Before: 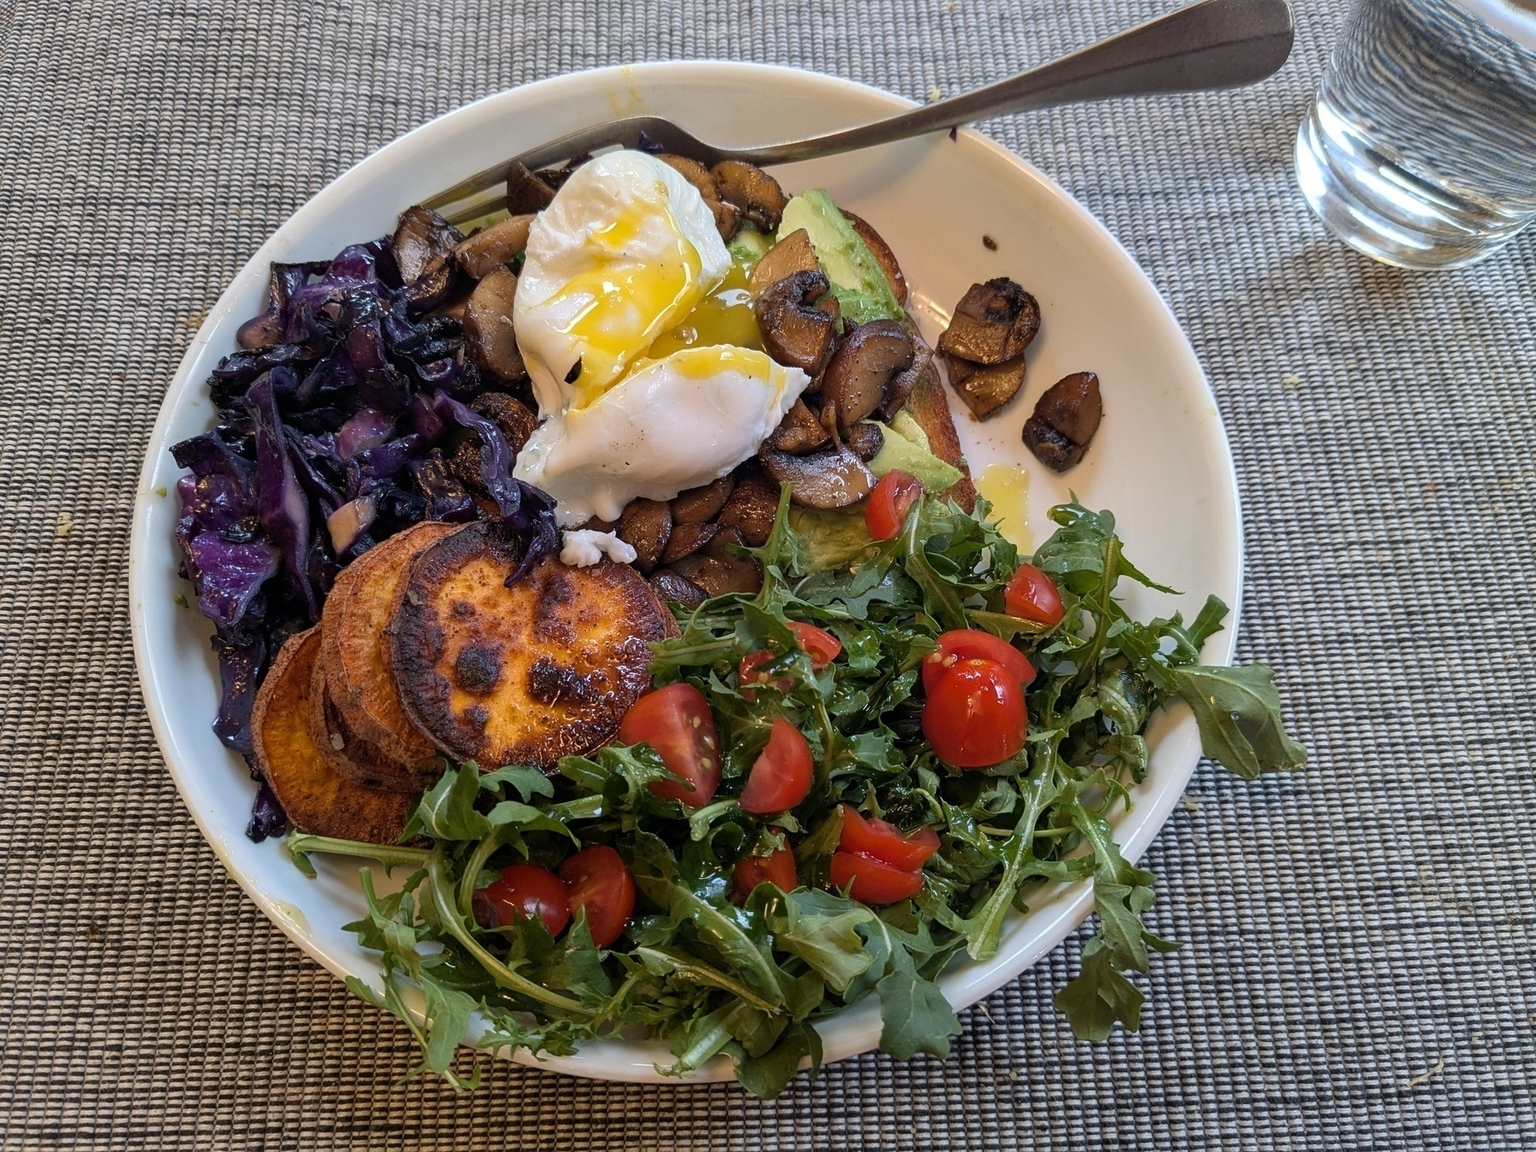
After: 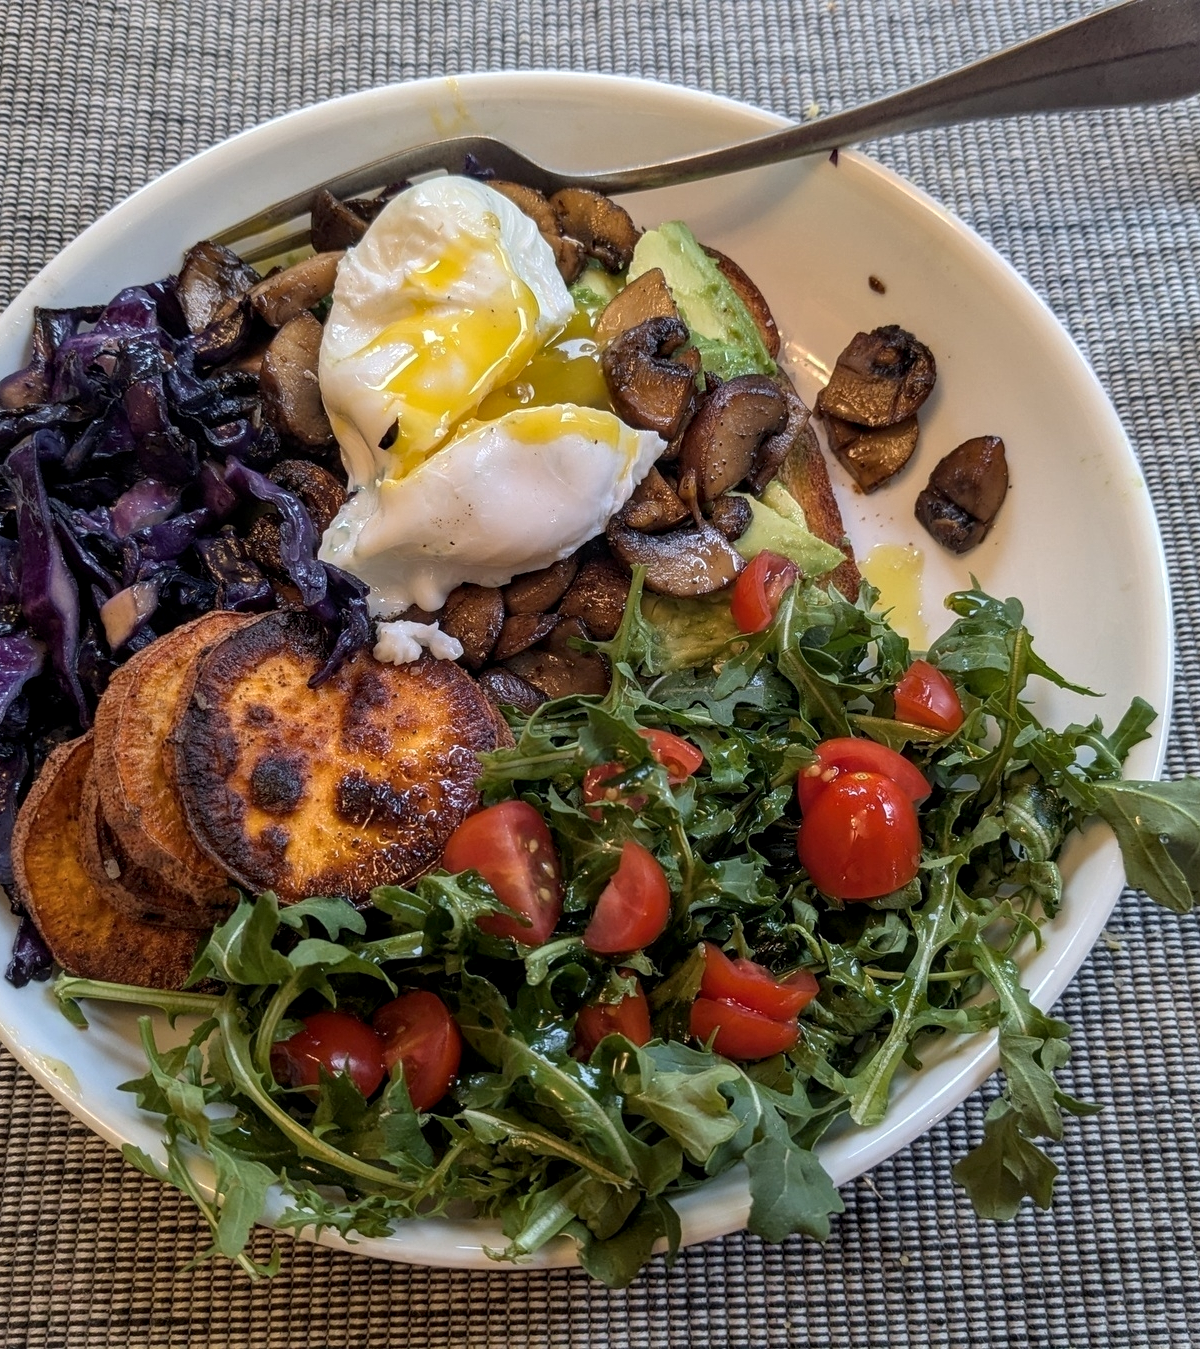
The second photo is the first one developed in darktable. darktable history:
crop and rotate: left 15.754%, right 17.579%
local contrast: on, module defaults
